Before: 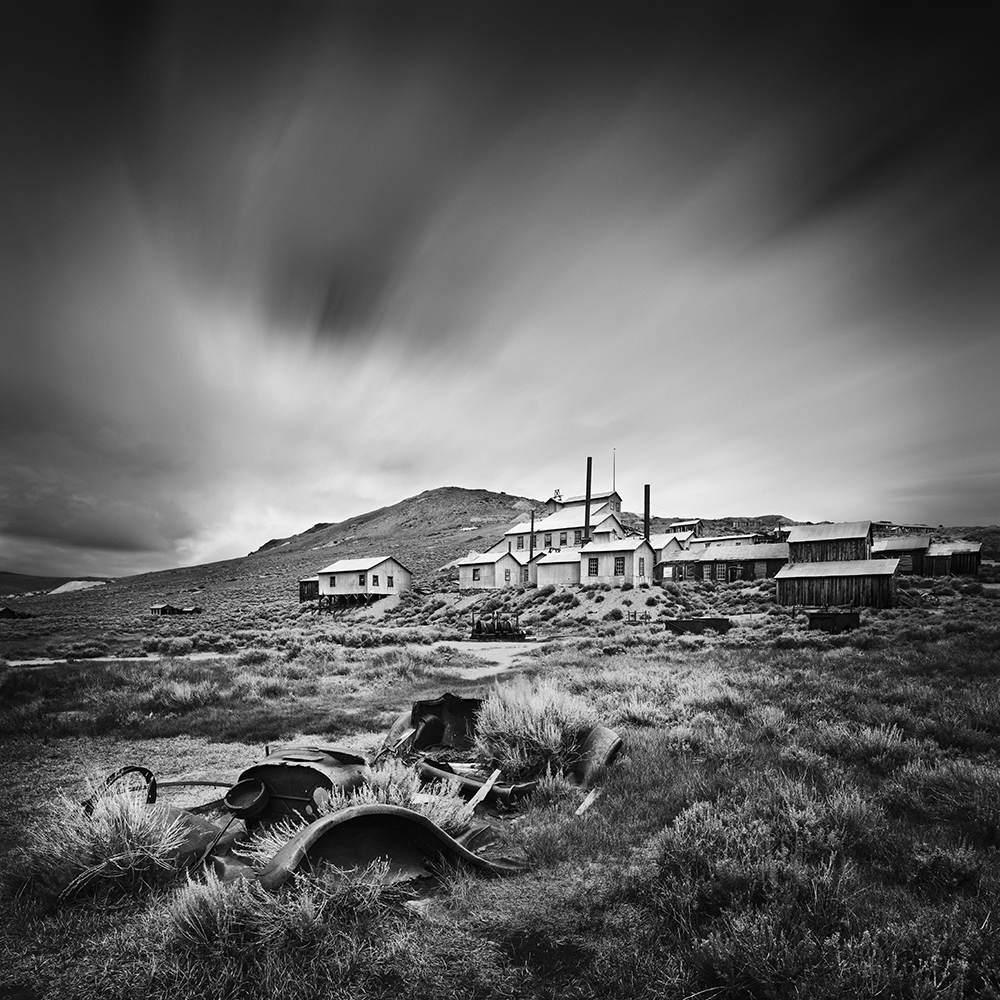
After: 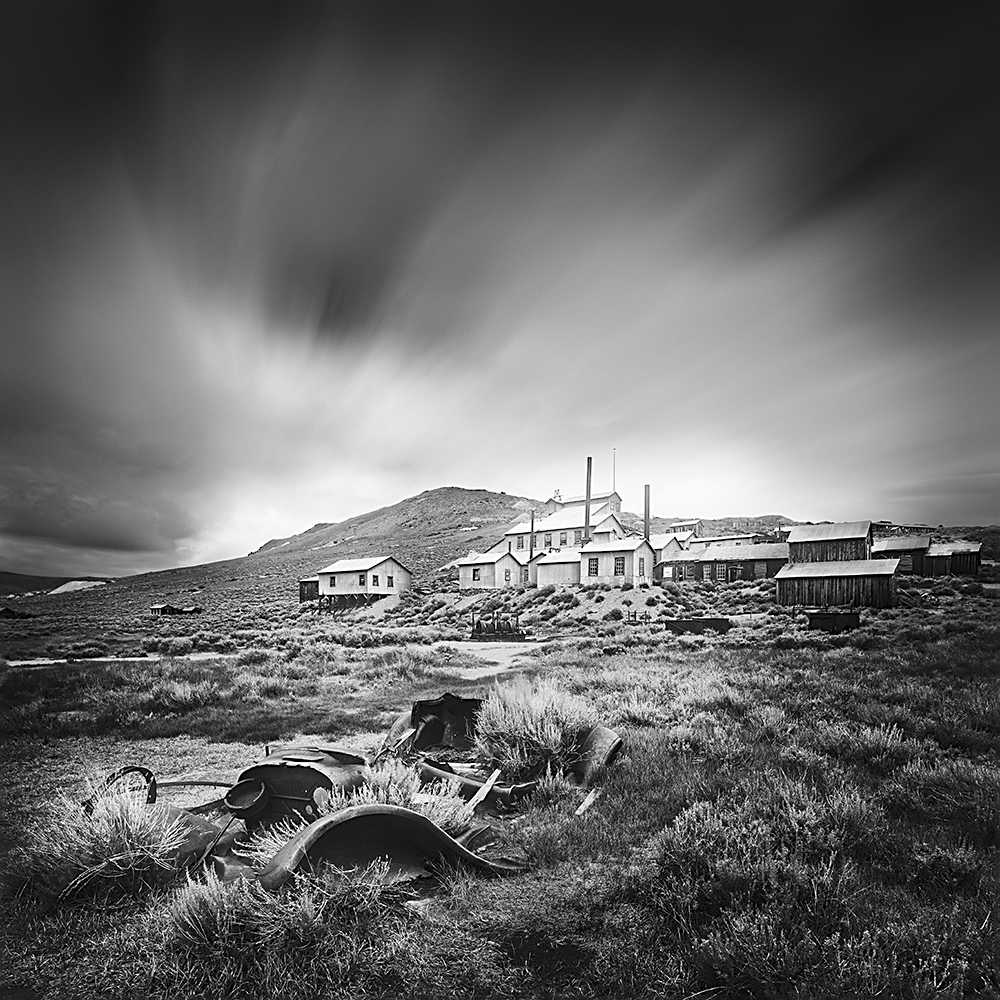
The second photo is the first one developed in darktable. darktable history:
sharpen: on, module defaults
bloom: size 5%, threshold 95%, strength 15%
shadows and highlights: shadows 62.66, white point adjustment 0.37, highlights -34.44, compress 83.82%
